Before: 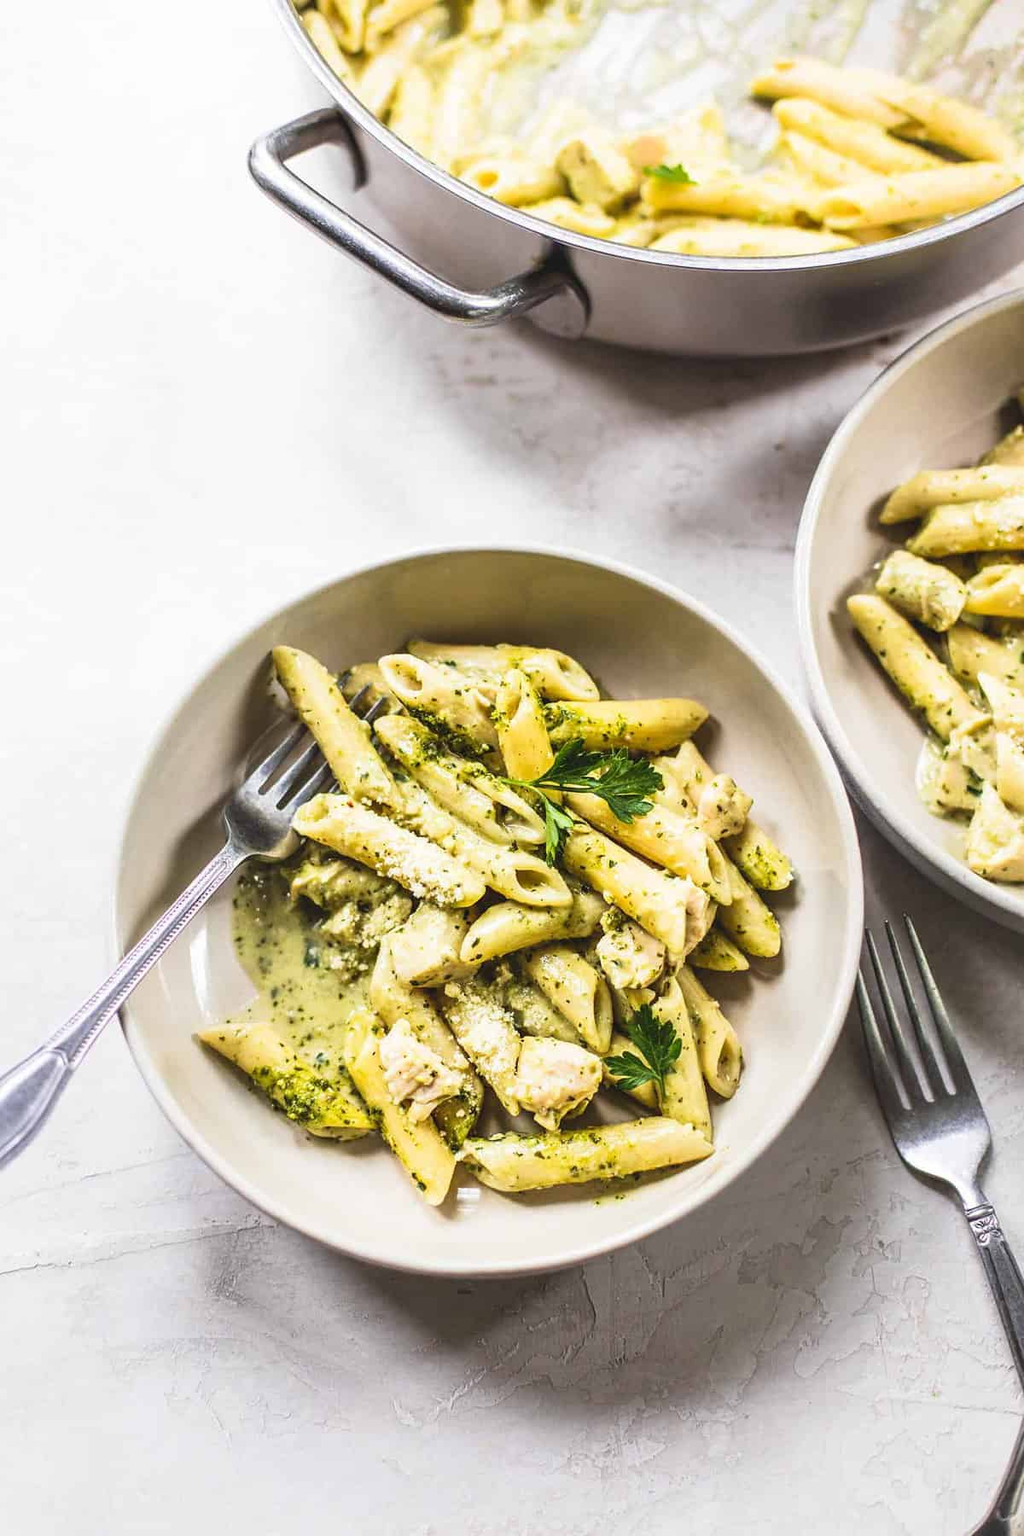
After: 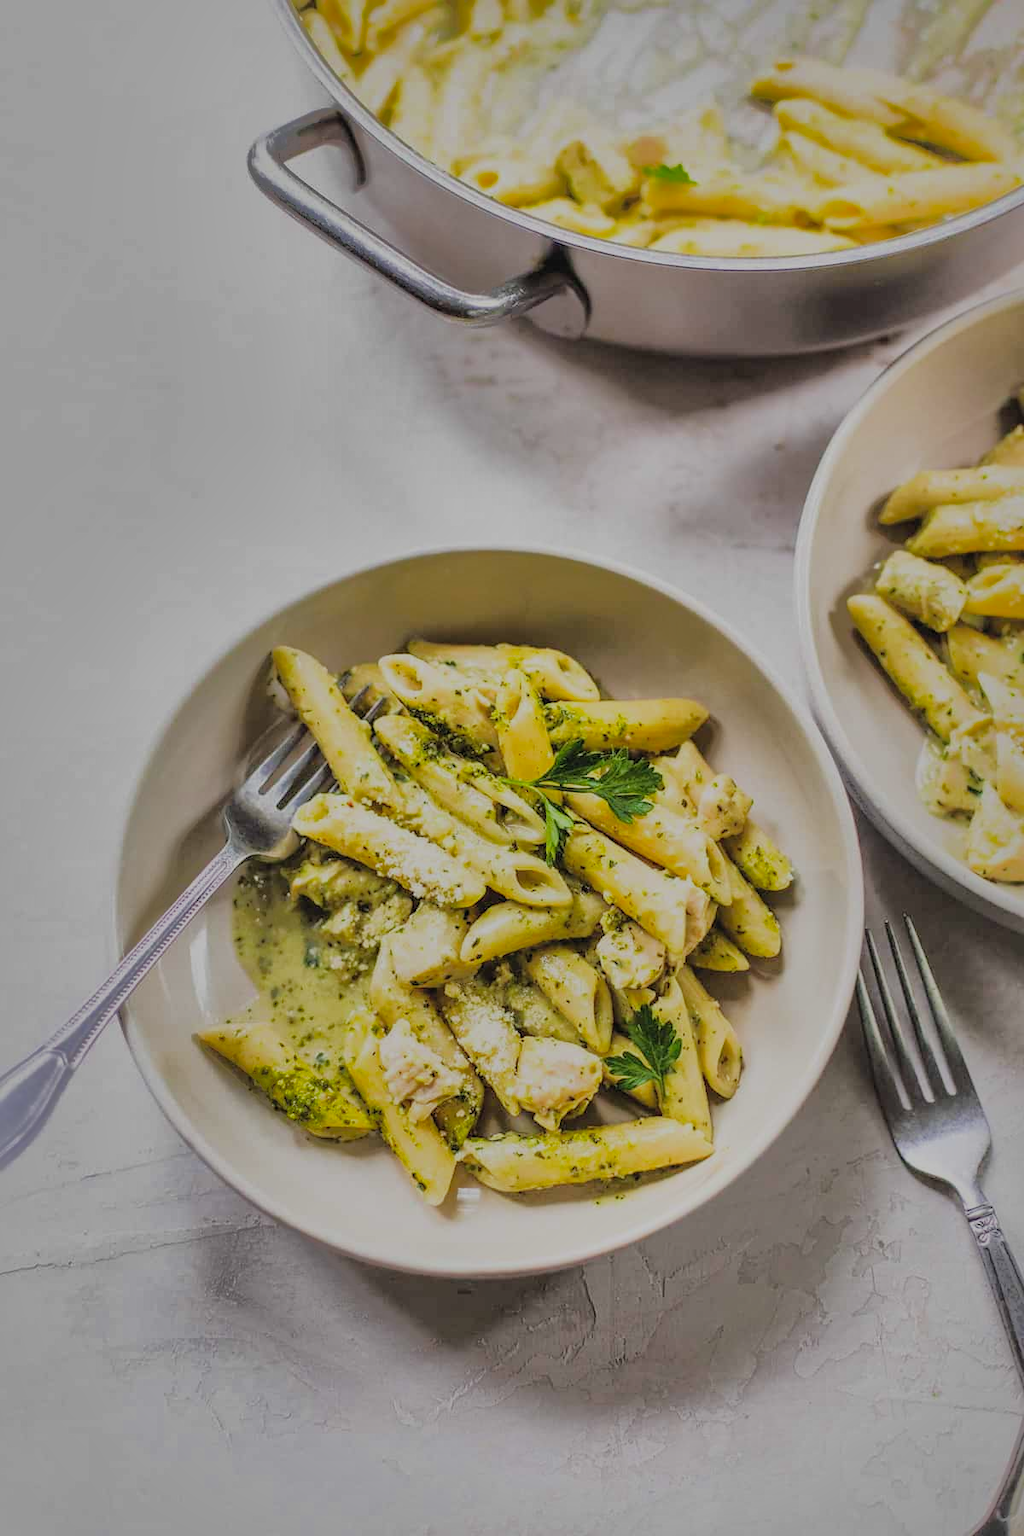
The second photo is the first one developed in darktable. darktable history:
shadows and highlights: shadows 39.18, highlights -75.39
exposure: exposure 0.171 EV, compensate highlight preservation false
filmic rgb: black relative exposure -7.65 EV, white relative exposure 4.56 EV, threshold 2.99 EV, structure ↔ texture 99.51%, hardness 3.61, contrast 1.053, enable highlight reconstruction true
